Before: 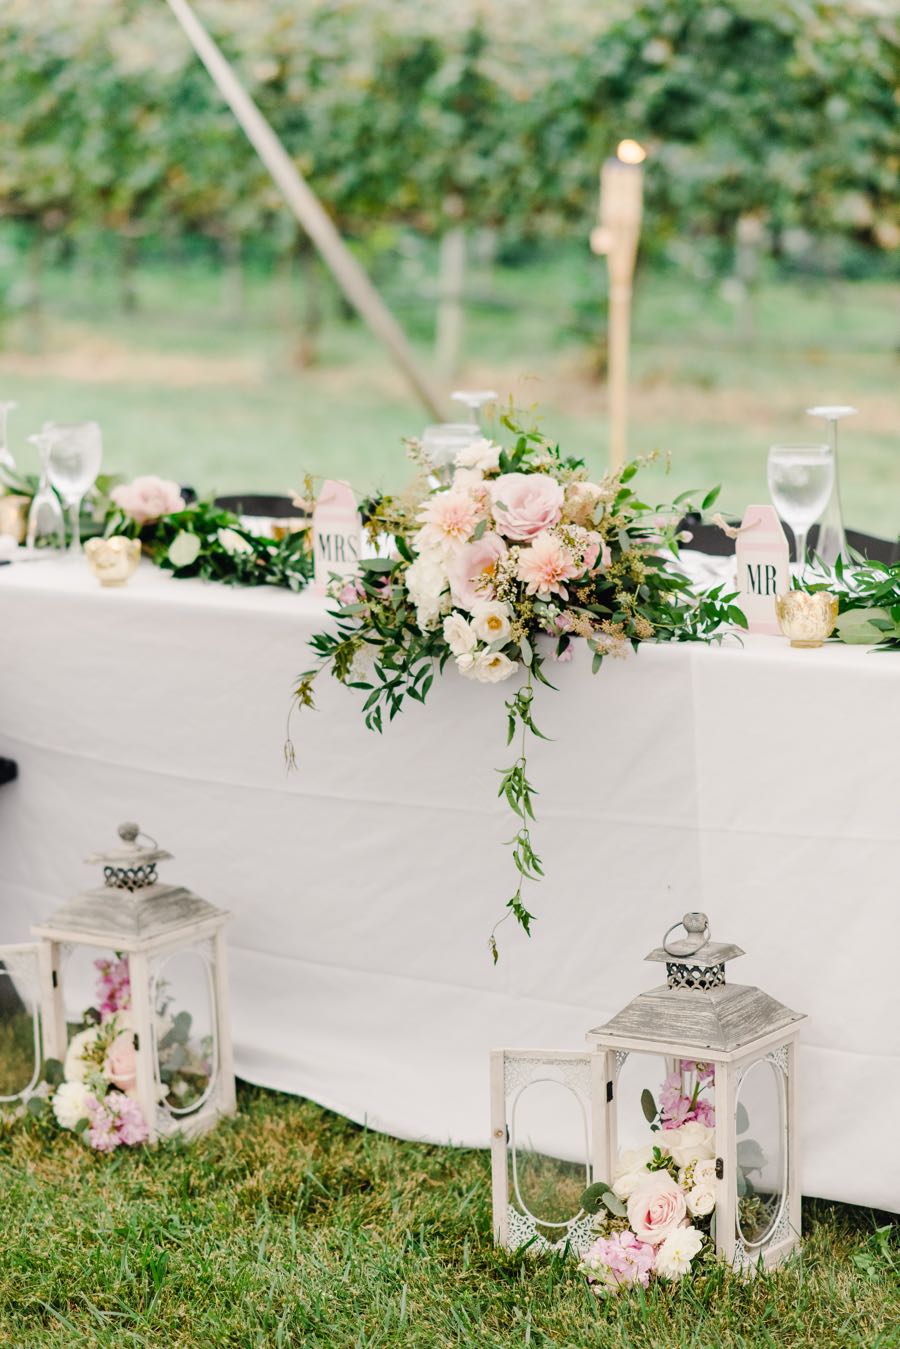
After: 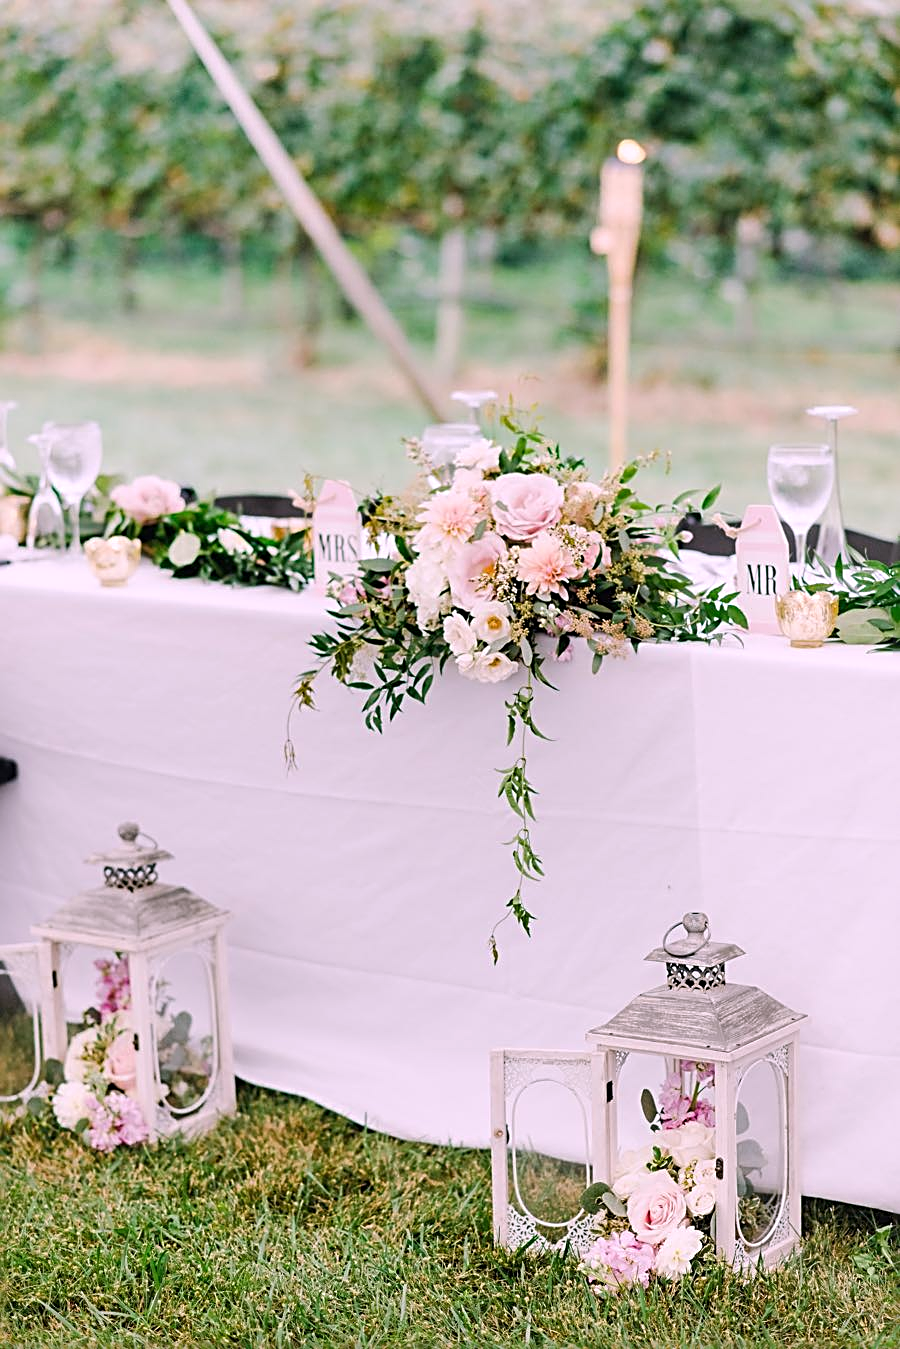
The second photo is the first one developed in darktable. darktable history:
white balance: red 1.066, blue 1.119
sharpen: radius 2.543, amount 0.636
